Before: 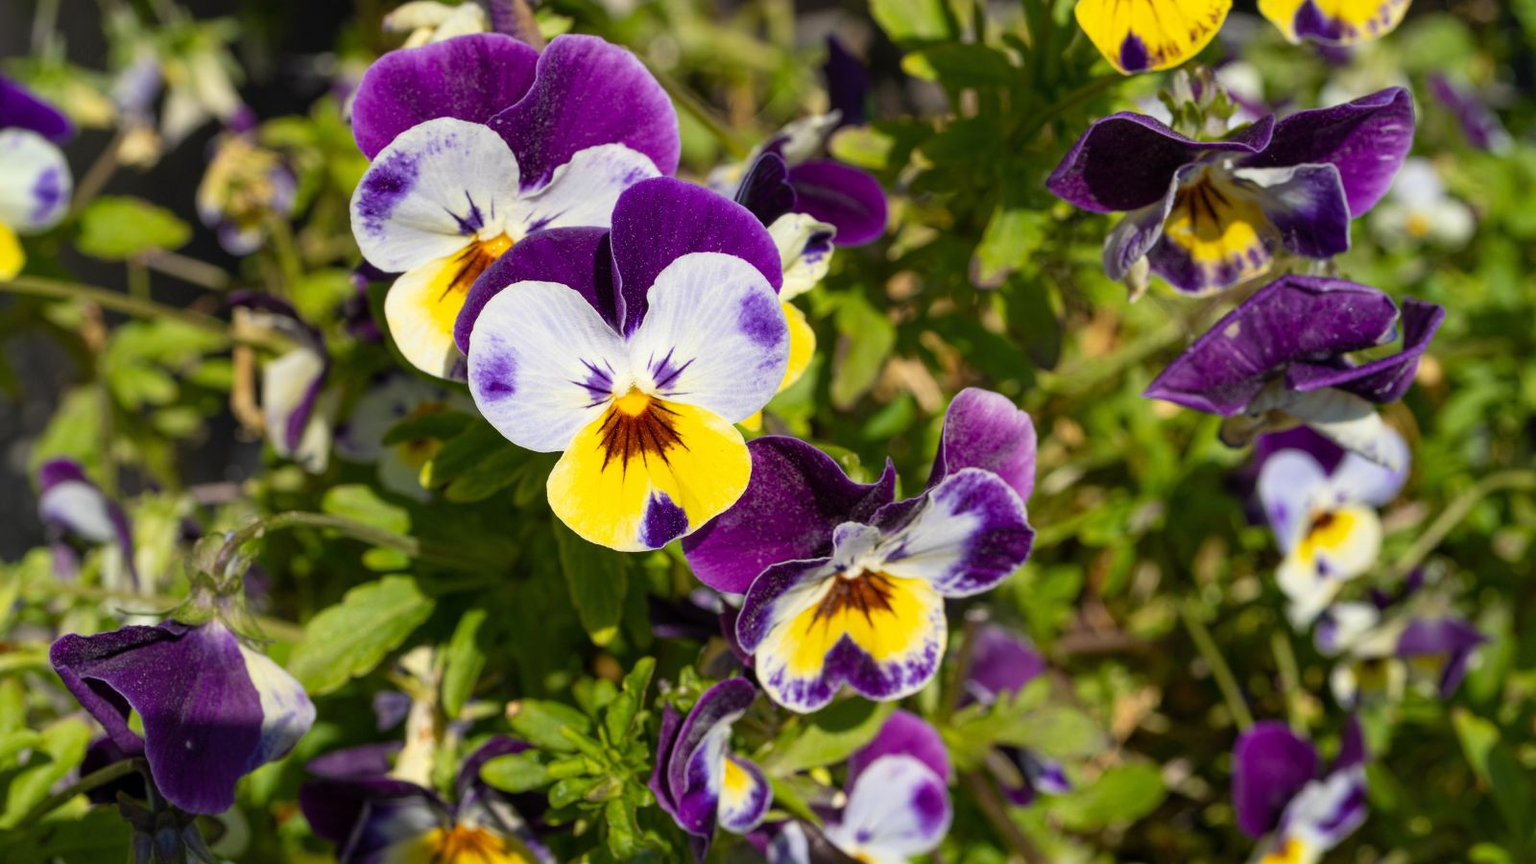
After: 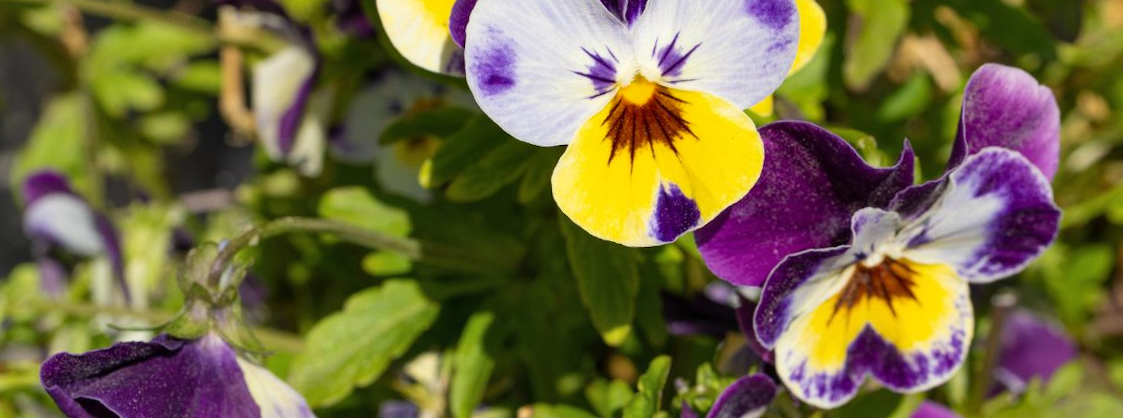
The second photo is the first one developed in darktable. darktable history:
shadows and highlights: shadows 52.42, soften with gaussian
crop: top 36.498%, right 27.964%, bottom 14.995%
rotate and perspective: rotation -2°, crop left 0.022, crop right 0.978, crop top 0.049, crop bottom 0.951
